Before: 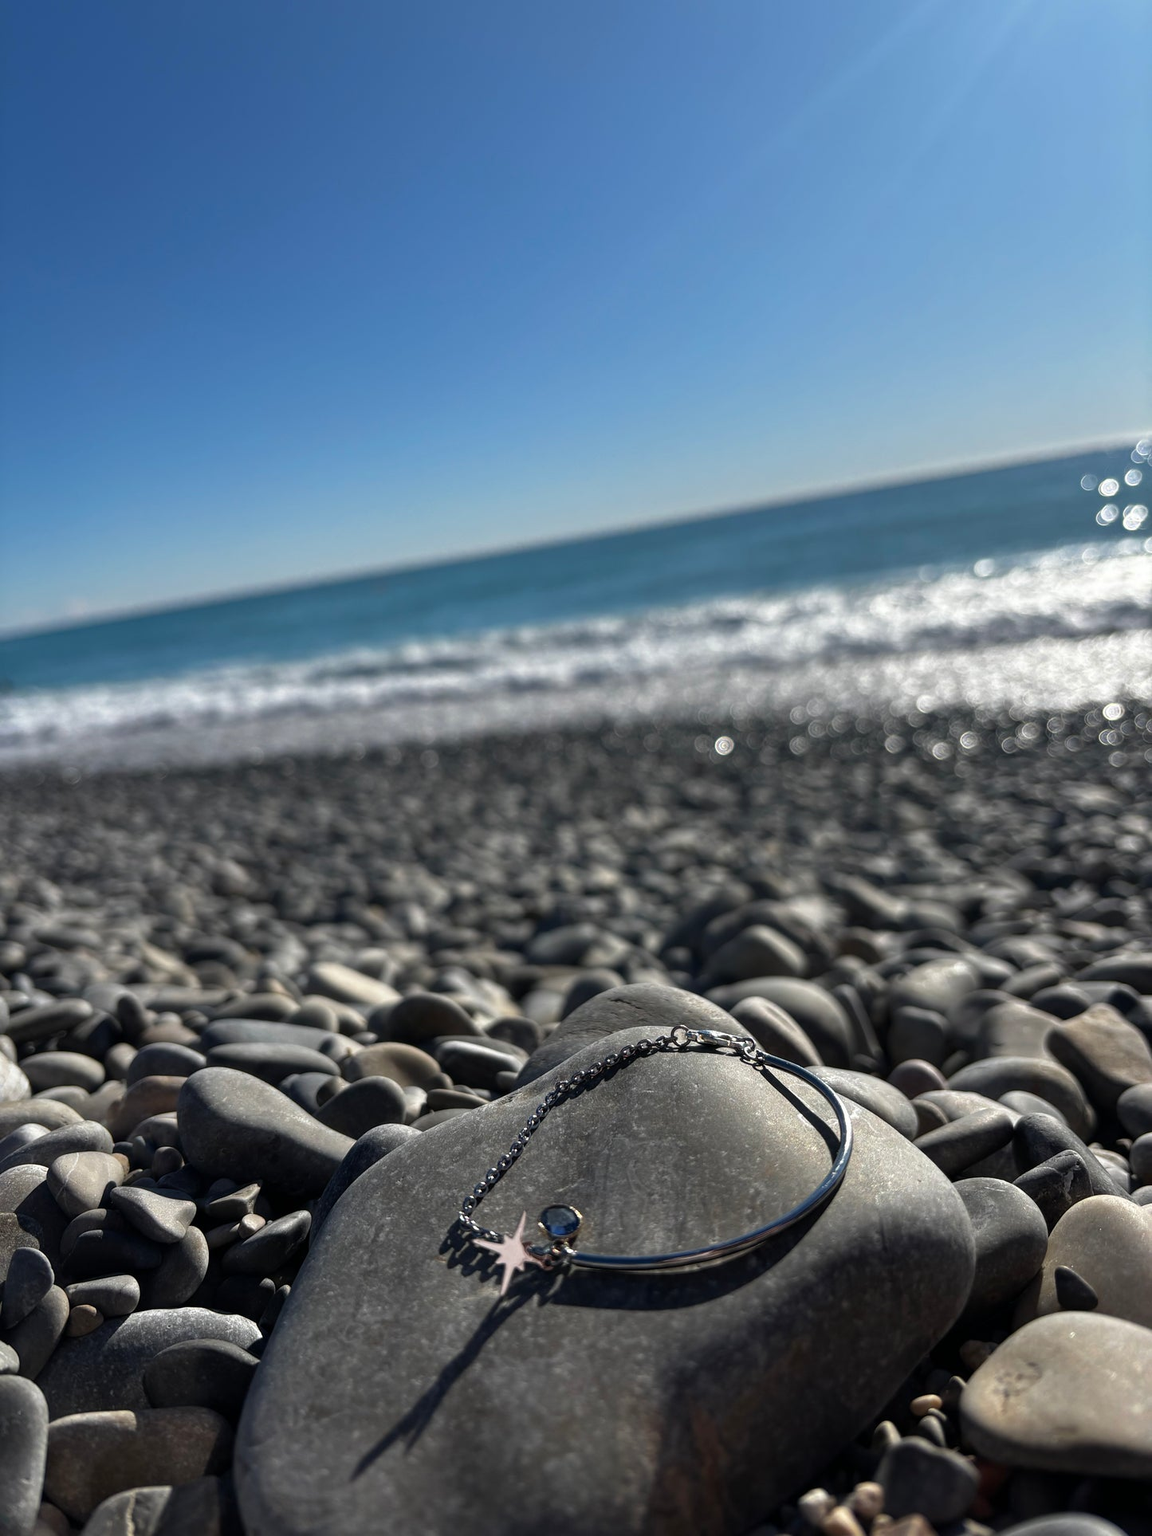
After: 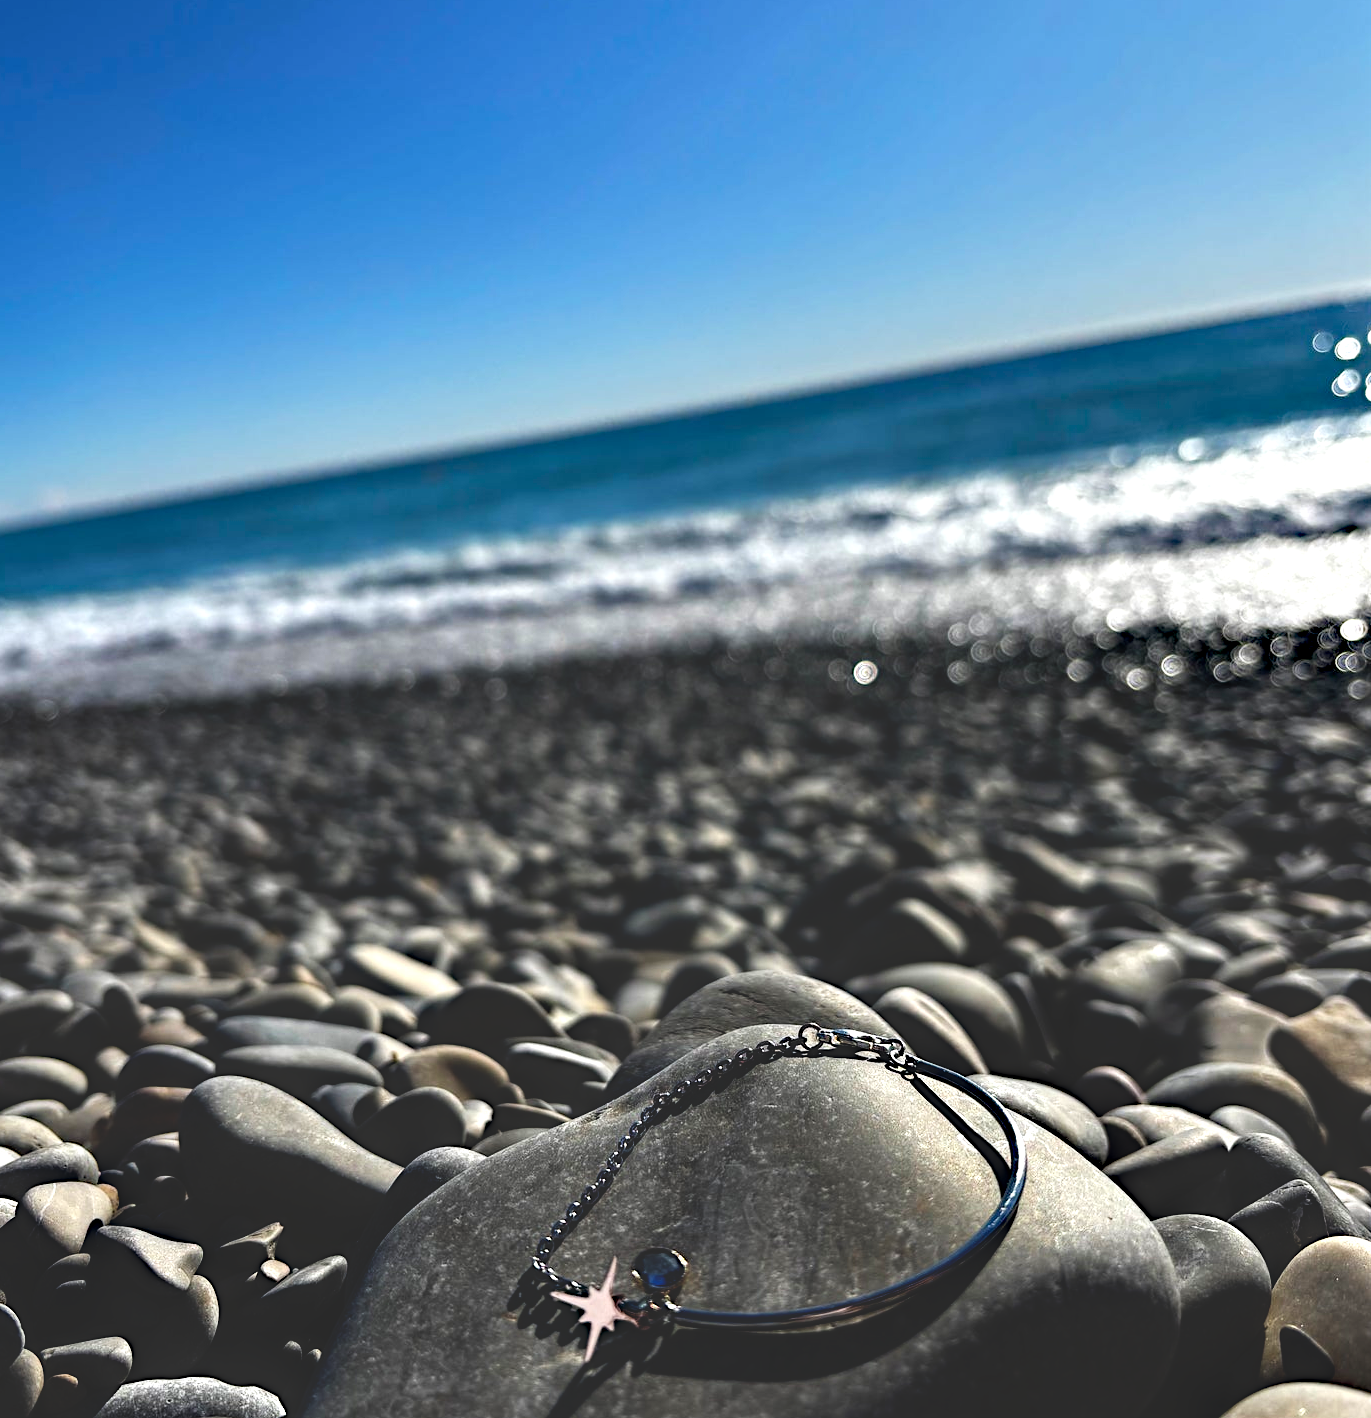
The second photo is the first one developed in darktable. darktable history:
crop and rotate: left 2.976%, top 13.662%, right 2.083%, bottom 12.729%
base curve: curves: ch0 [(0, 0.02) (0.083, 0.036) (1, 1)], fusion 1, preserve colors none
